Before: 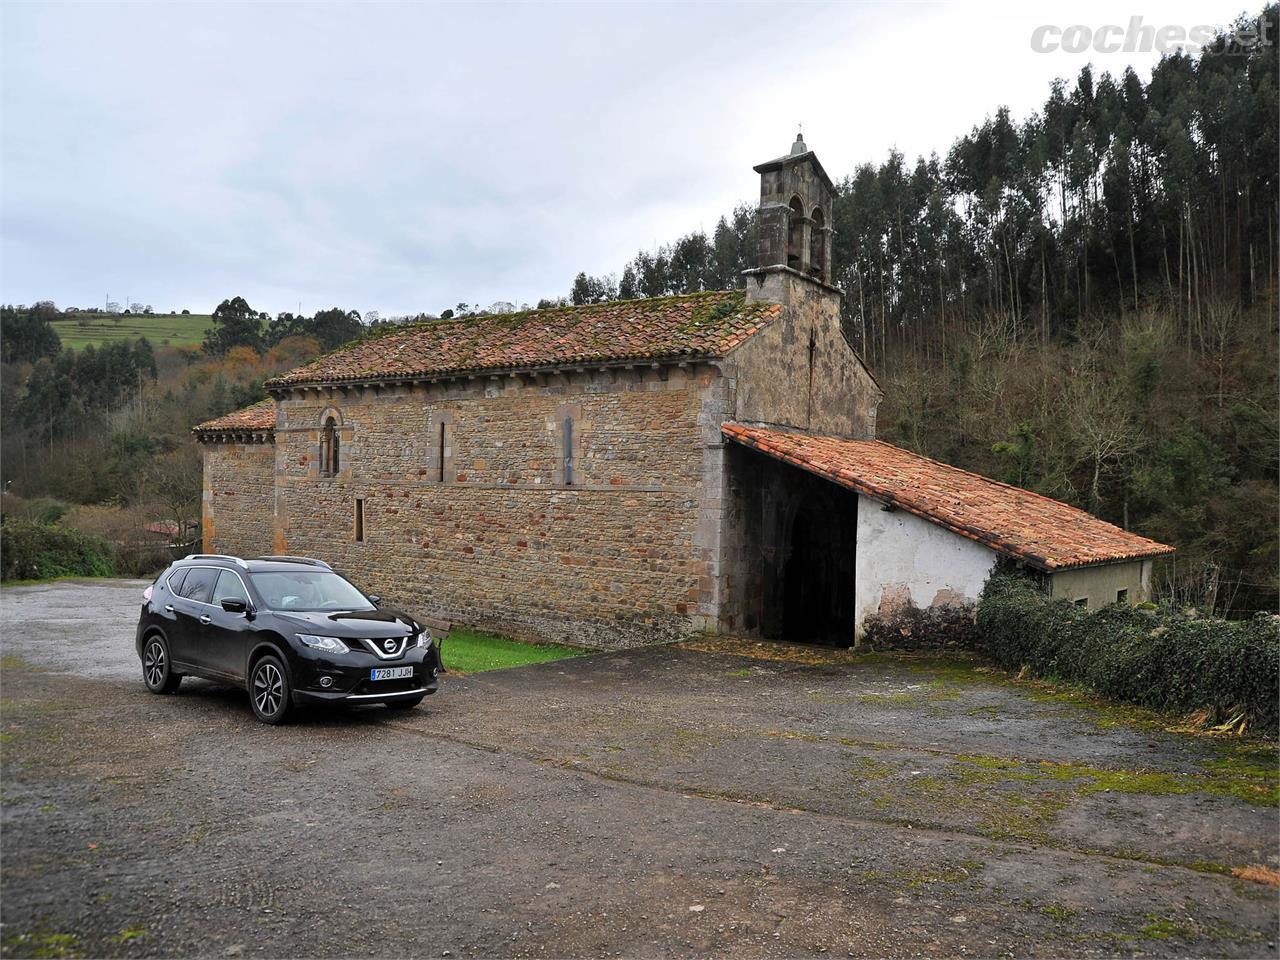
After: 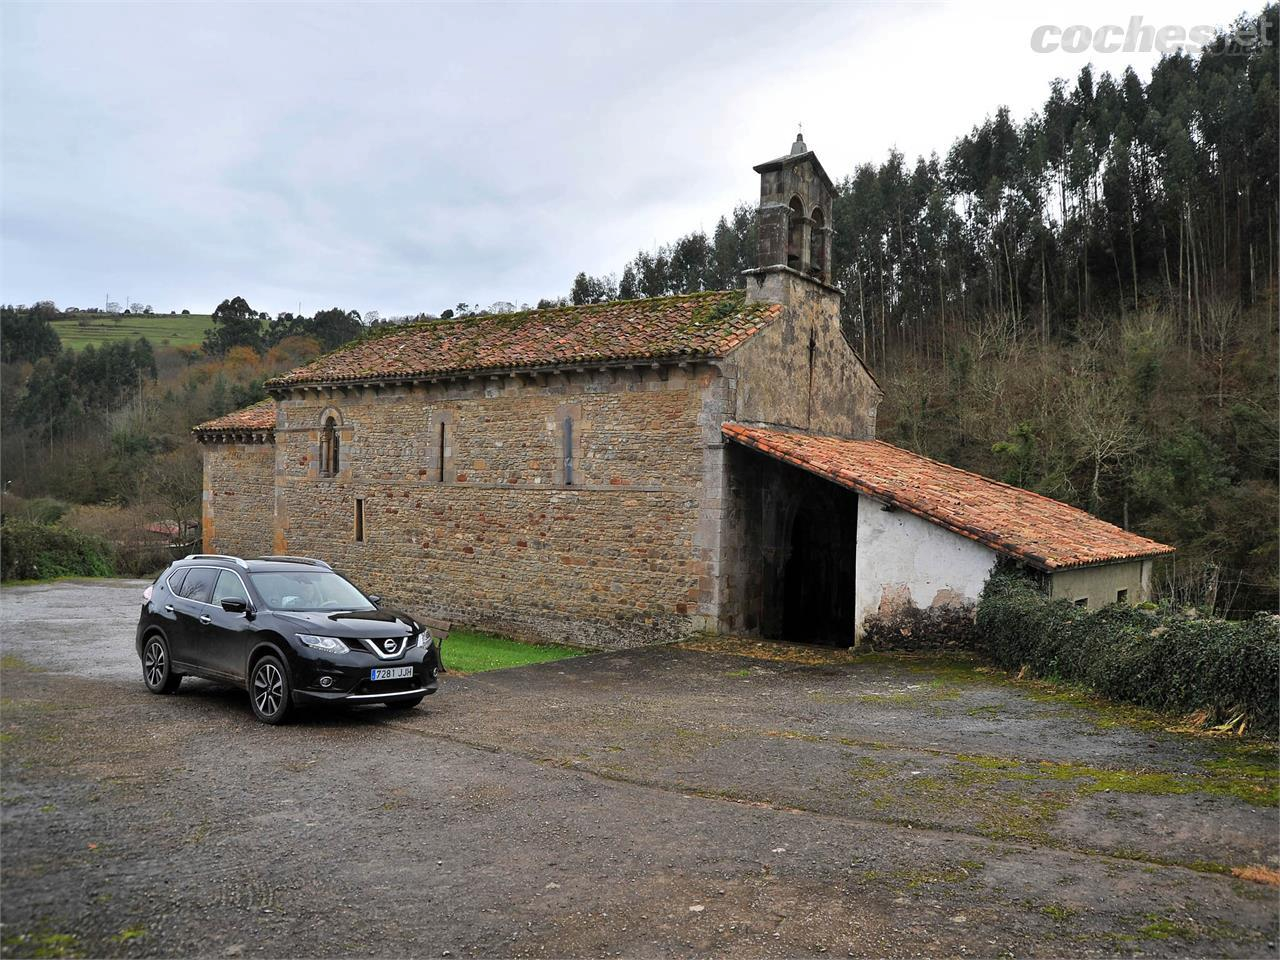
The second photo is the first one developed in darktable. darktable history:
shadows and highlights: shadows 31.98, highlights -32.2, soften with gaussian
